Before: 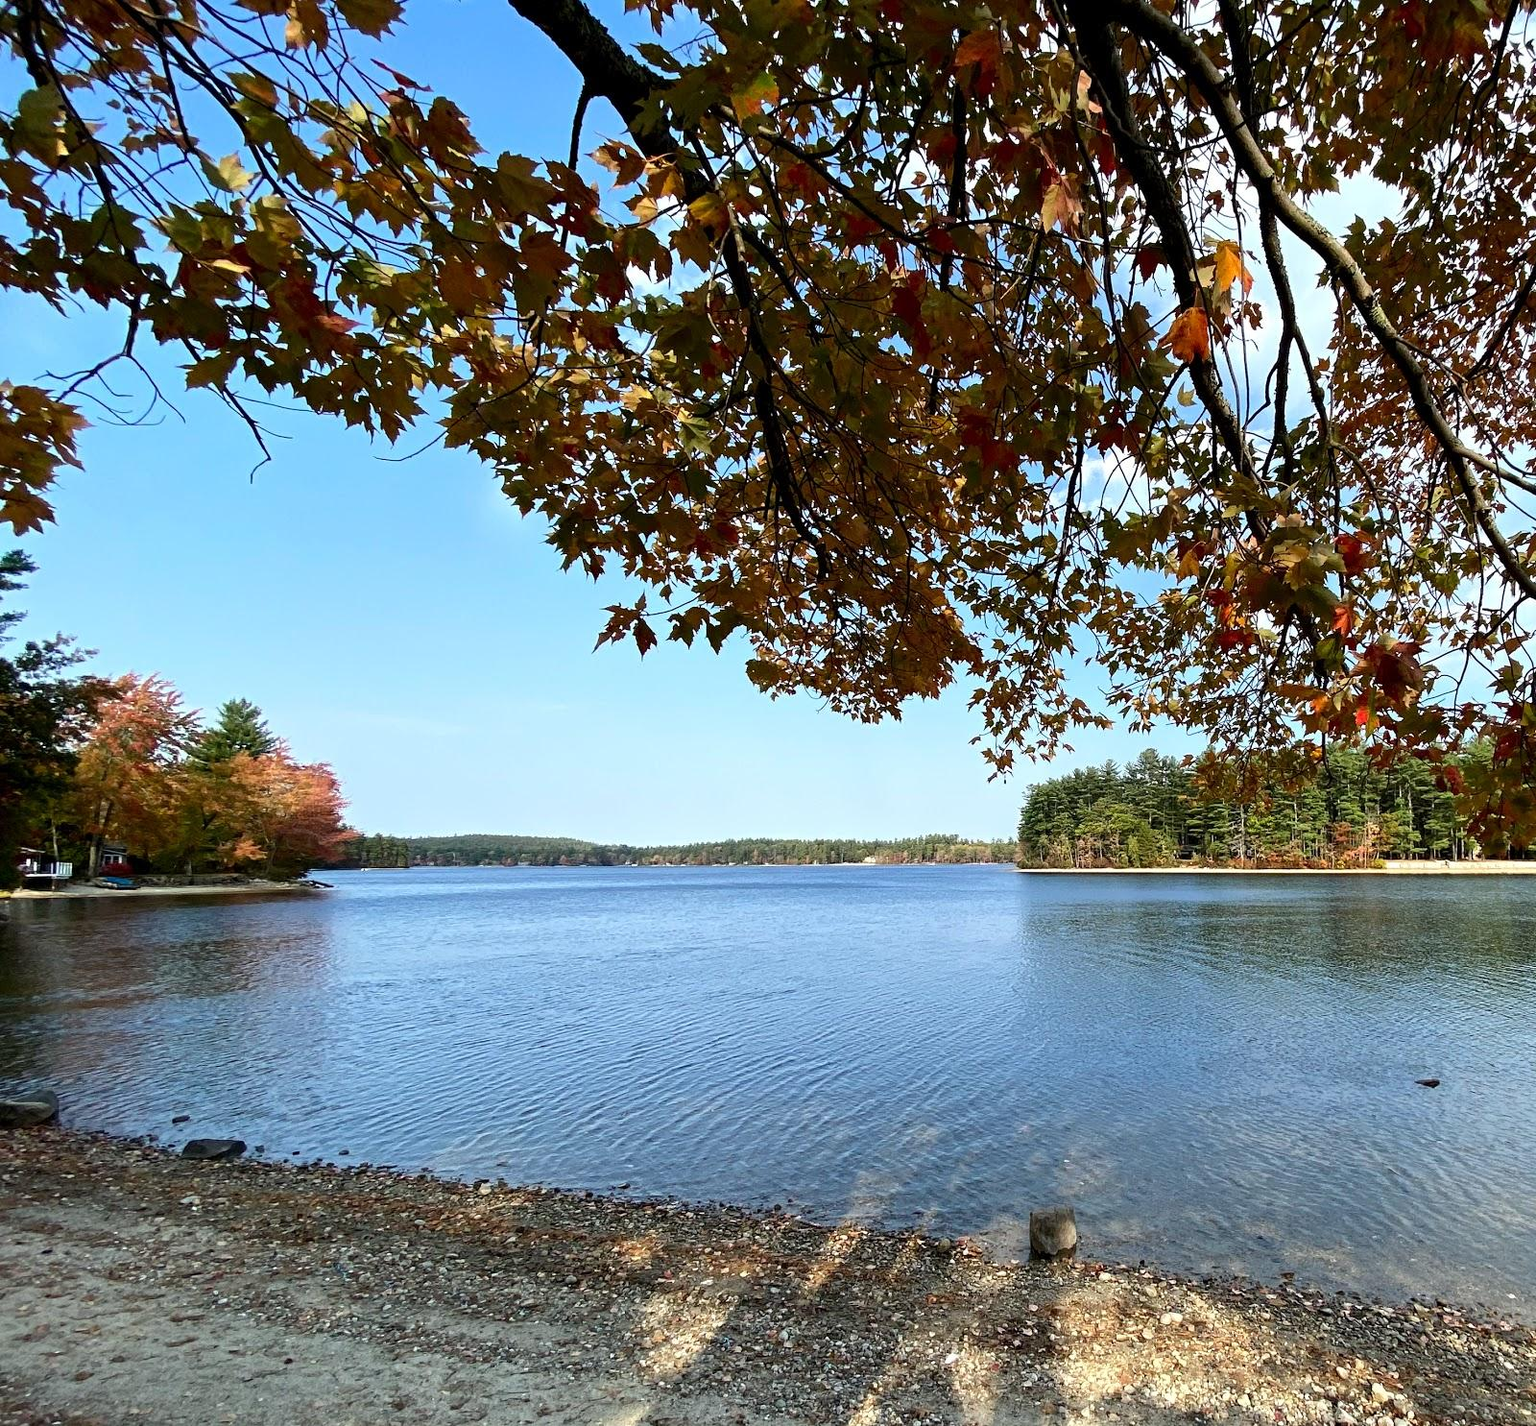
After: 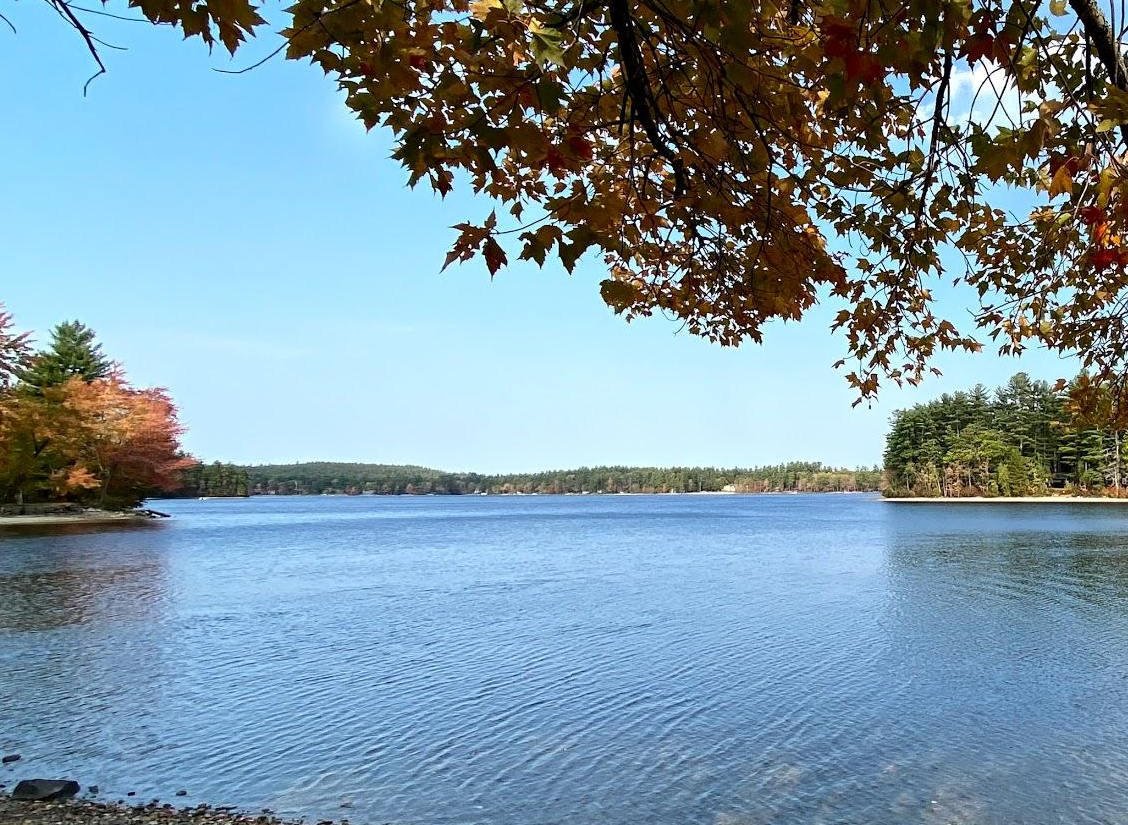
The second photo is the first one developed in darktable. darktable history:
exposure: compensate highlight preservation false
crop: left 11.125%, top 27.442%, right 18.316%, bottom 16.984%
